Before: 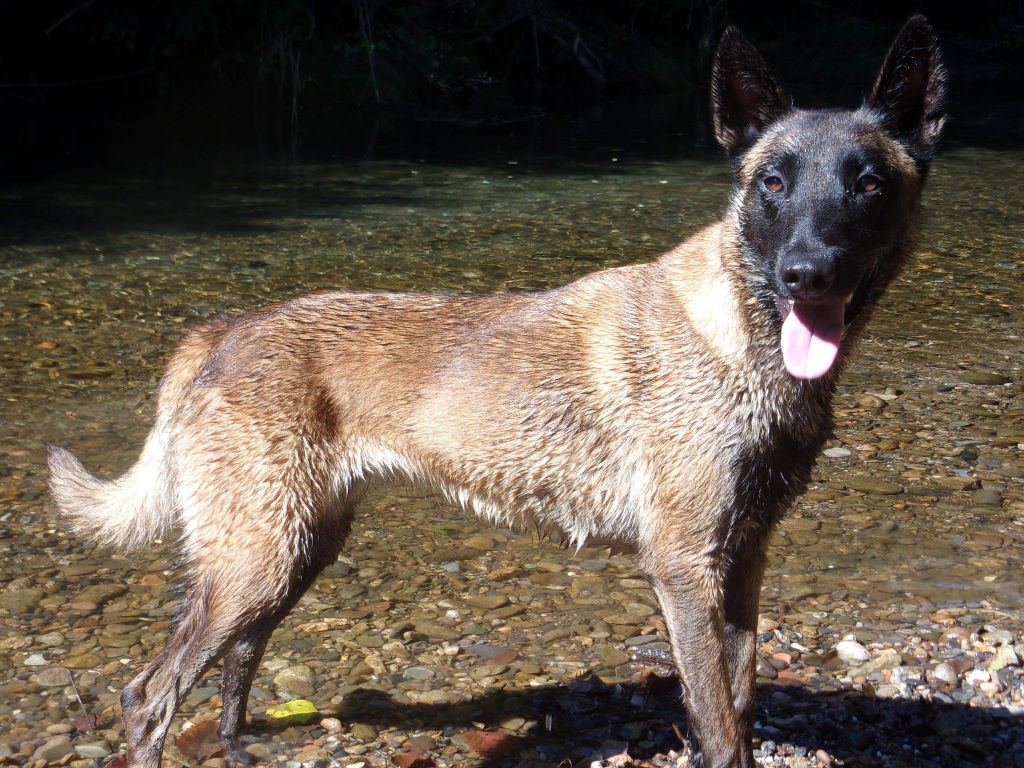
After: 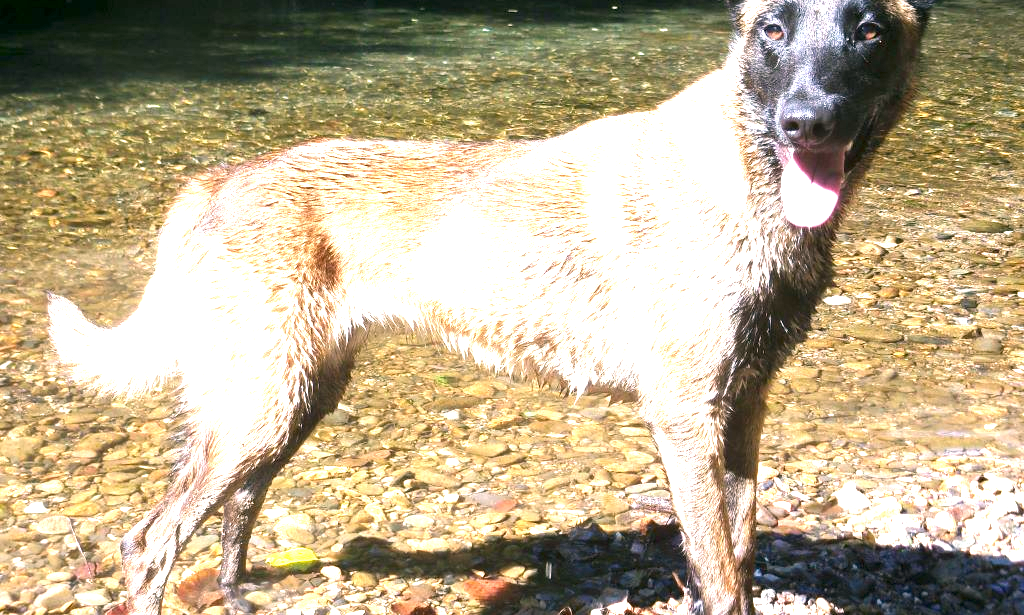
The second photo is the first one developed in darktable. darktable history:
color correction: highlights a* 4.27, highlights b* 4.96, shadows a* -7.63, shadows b* 5.02
exposure: black level correction 0, exposure 1.957 EV, compensate highlight preservation false
crop and rotate: top 19.862%
